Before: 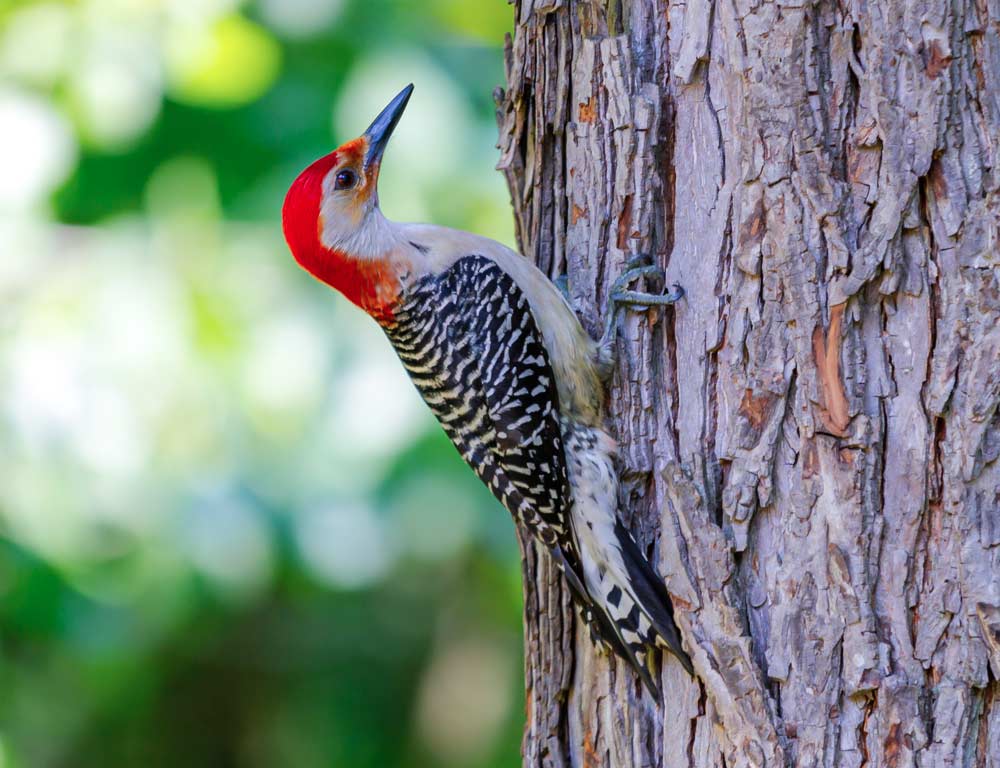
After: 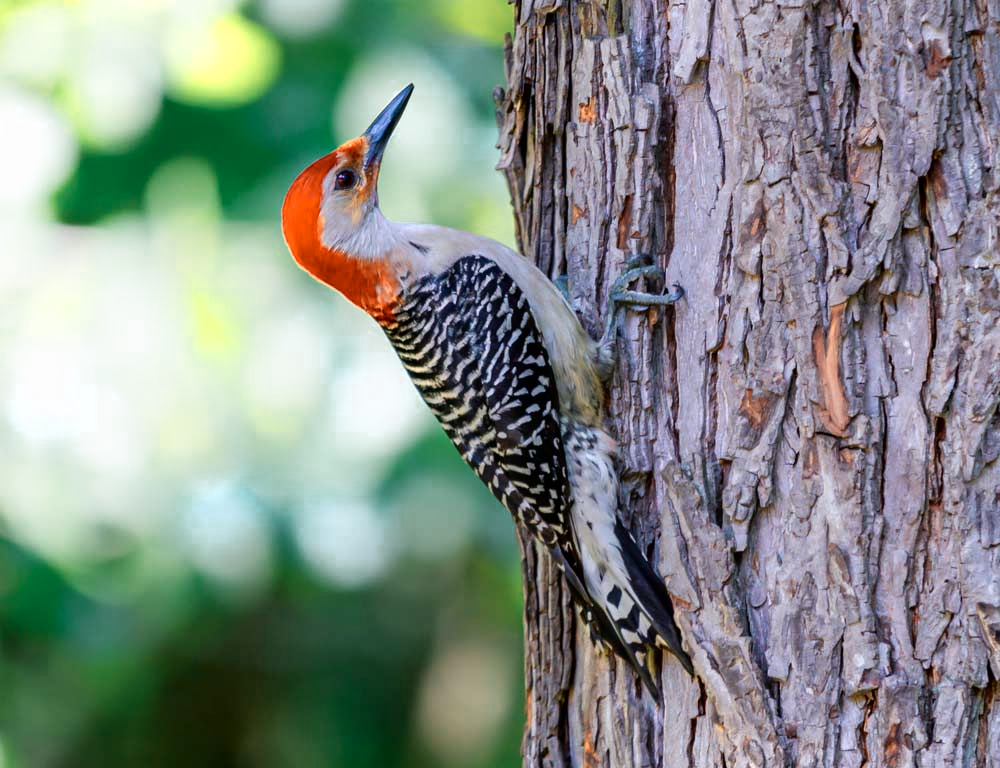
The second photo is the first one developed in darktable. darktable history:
color zones: curves: ch0 [(0.018, 0.548) (0.197, 0.654) (0.425, 0.447) (0.605, 0.658) (0.732, 0.579)]; ch1 [(0.105, 0.531) (0.224, 0.531) (0.386, 0.39) (0.618, 0.456) (0.732, 0.456) (0.956, 0.421)]; ch2 [(0.039, 0.583) (0.215, 0.465) (0.399, 0.544) (0.465, 0.548) (0.614, 0.447) (0.724, 0.43) (0.882, 0.623) (0.956, 0.632)]
shadows and highlights: shadows -61.82, white point adjustment -5.38, highlights 60.05
